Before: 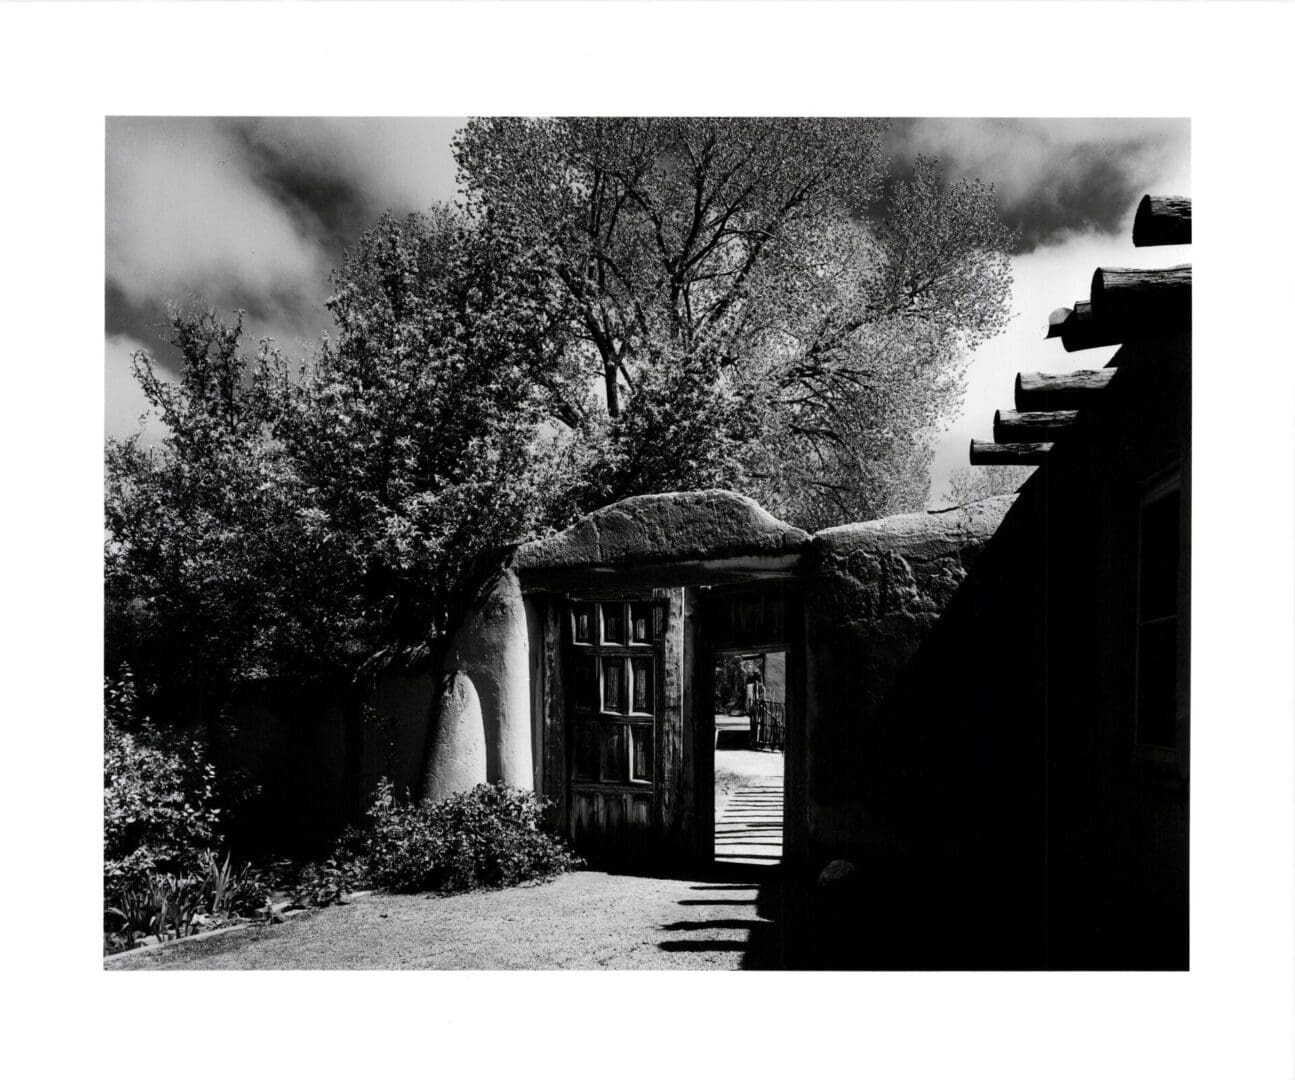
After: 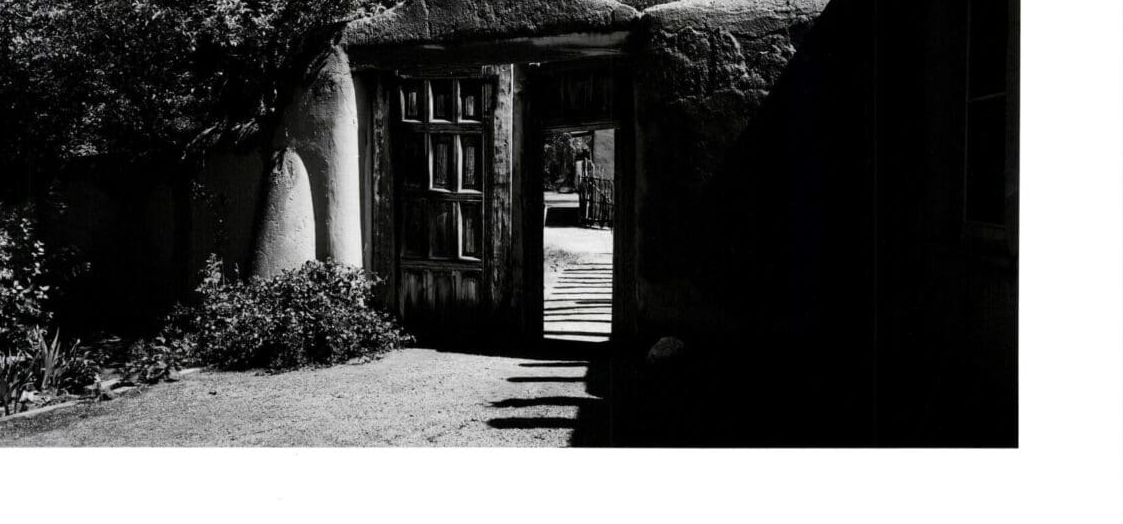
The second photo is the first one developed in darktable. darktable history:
crop and rotate: left 13.251%, top 48.463%, bottom 2.955%
